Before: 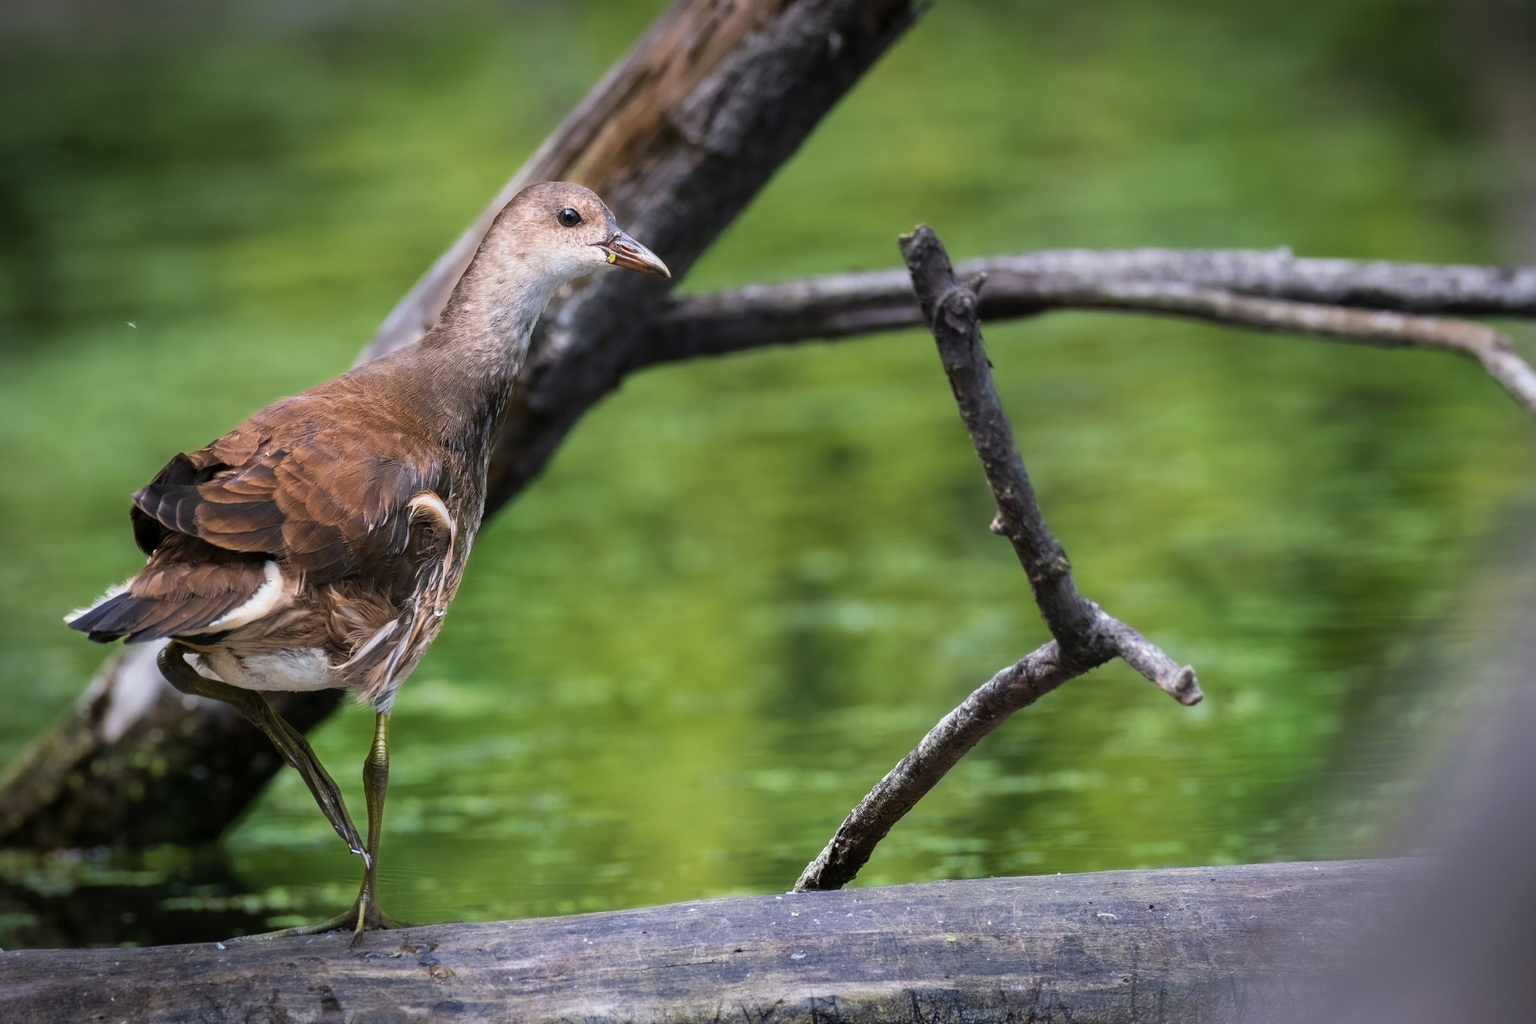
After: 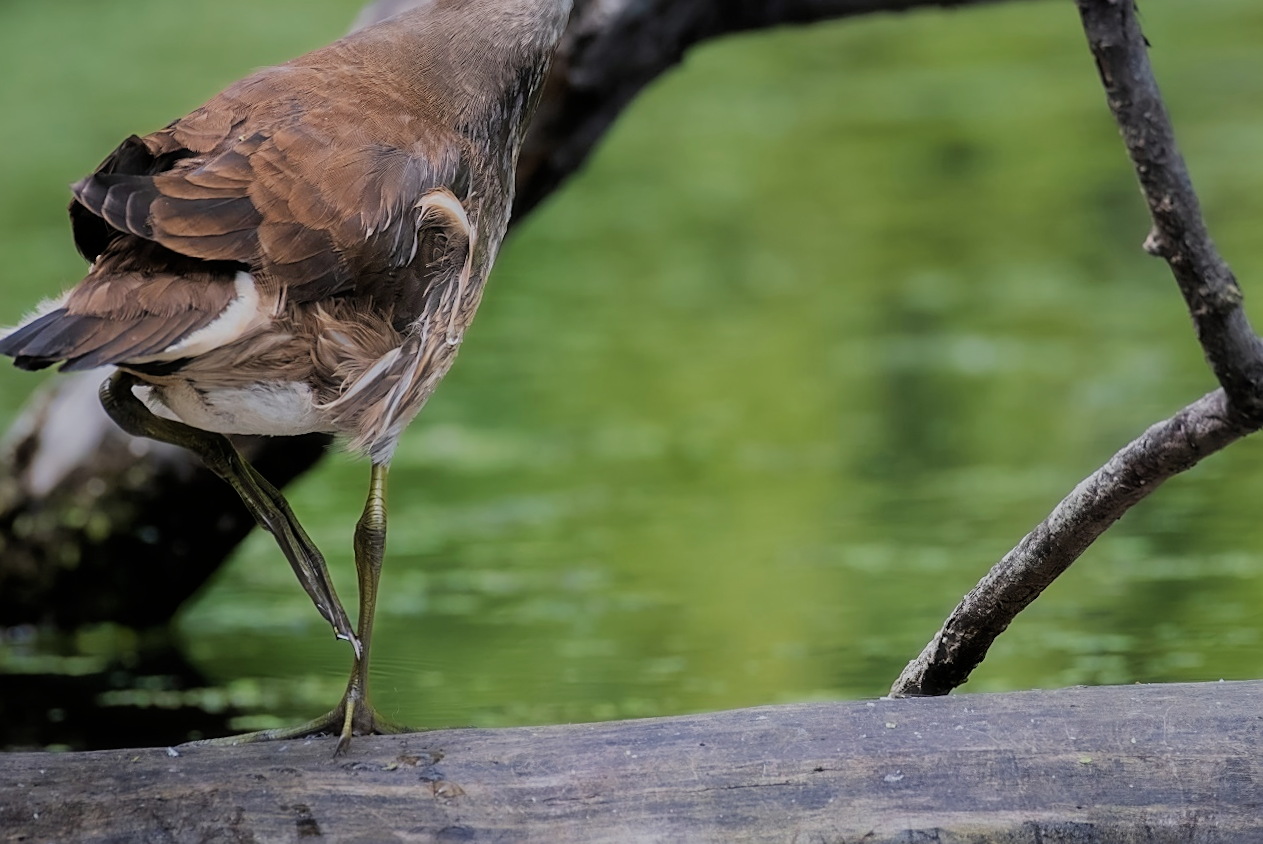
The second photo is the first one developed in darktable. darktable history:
haze removal: strength -0.101, adaptive false
crop and rotate: angle -1.04°, left 3.726%, top 32.259%, right 28.708%
sharpen: on, module defaults
filmic rgb: black relative exposure -6.56 EV, white relative exposure 4.74 EV, hardness 3.12, contrast 0.797
